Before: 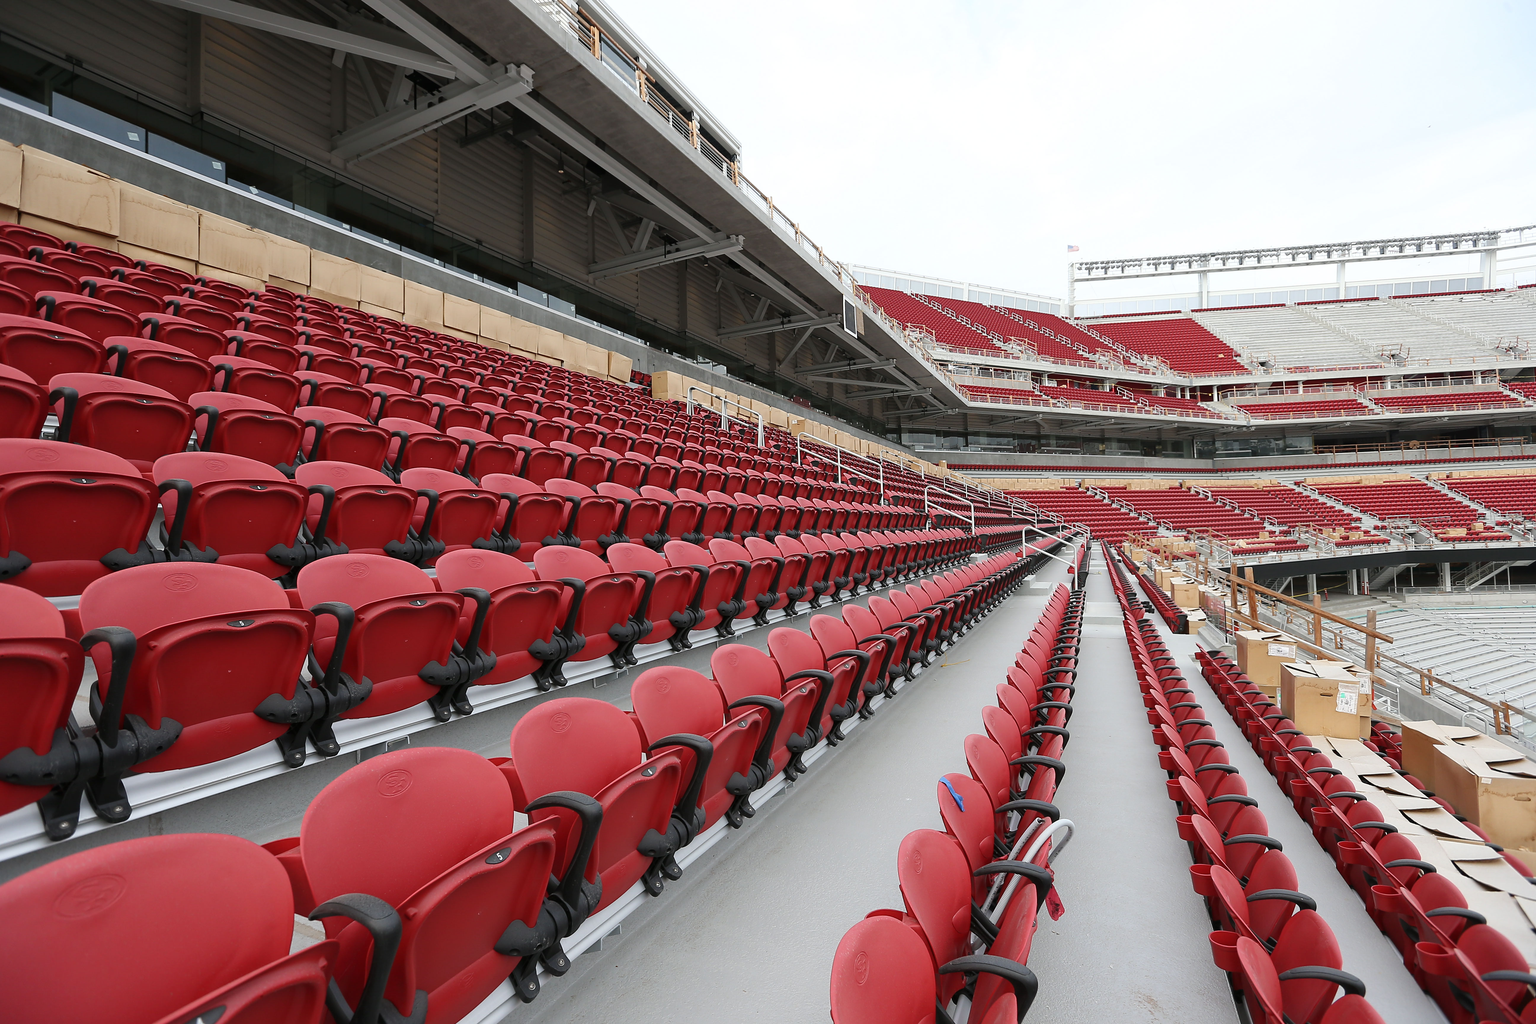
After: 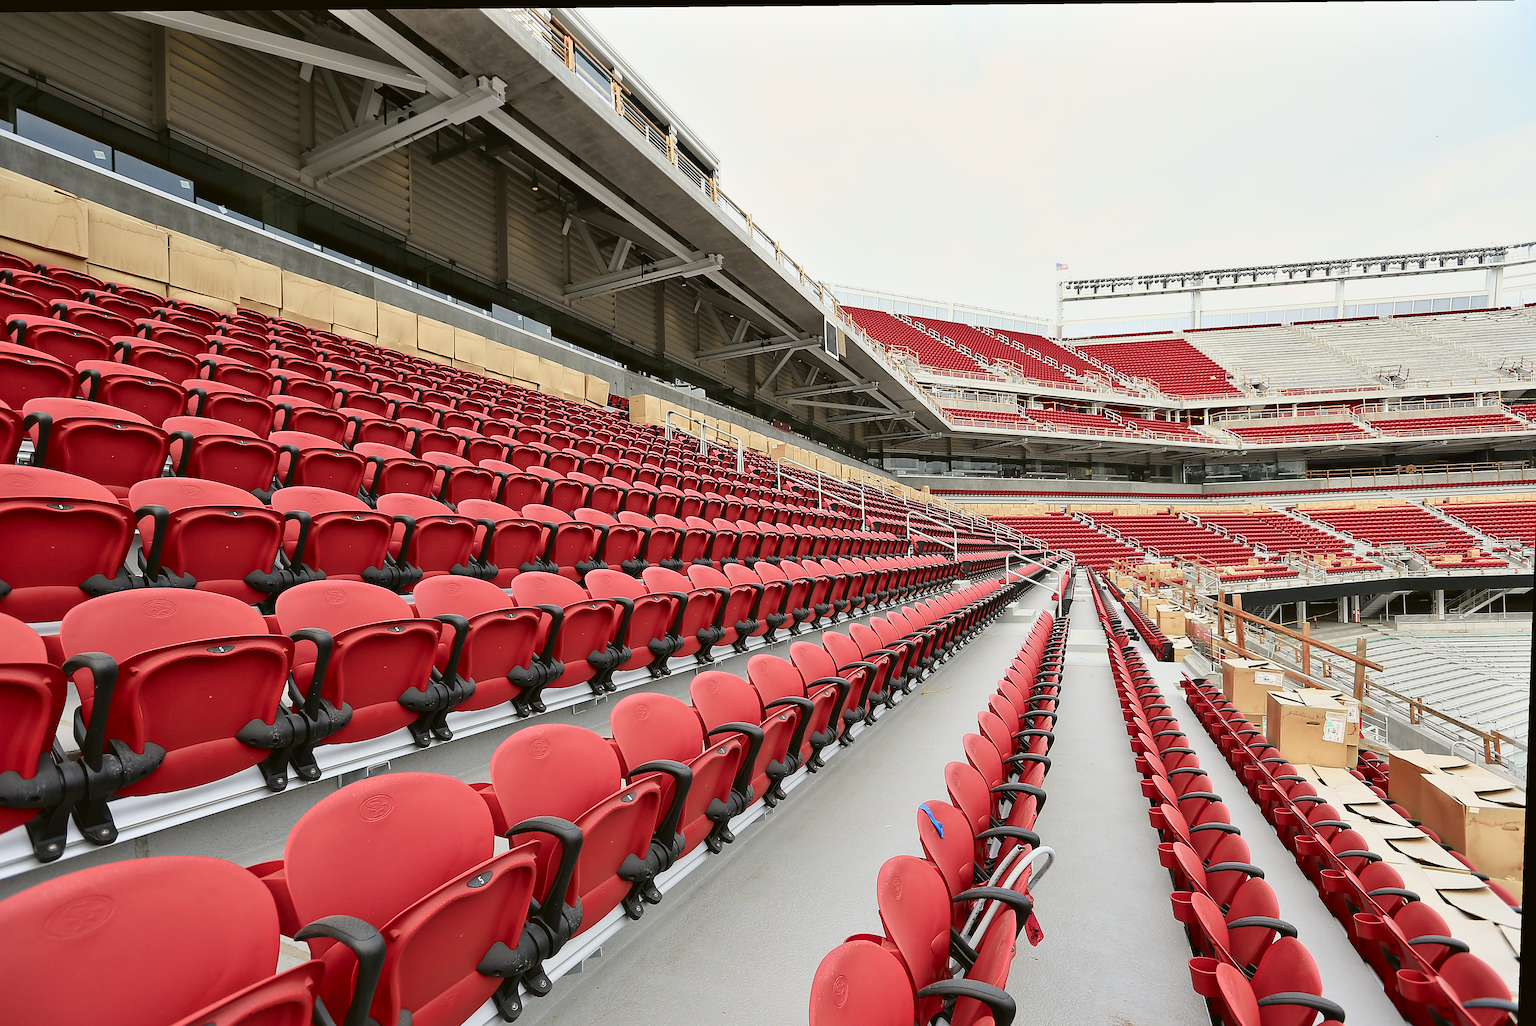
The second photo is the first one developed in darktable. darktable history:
rotate and perspective: lens shift (vertical) 0.048, lens shift (horizontal) -0.024, automatic cropping off
tone curve: curves: ch0 [(0, 0.021) (0.049, 0.044) (0.152, 0.14) (0.328, 0.377) (0.473, 0.543) (0.663, 0.734) (0.84, 0.899) (1, 0.969)]; ch1 [(0, 0) (0.302, 0.331) (0.427, 0.433) (0.472, 0.47) (0.502, 0.503) (0.527, 0.524) (0.564, 0.591) (0.602, 0.632) (0.677, 0.701) (0.859, 0.885) (1, 1)]; ch2 [(0, 0) (0.33, 0.301) (0.447, 0.44) (0.487, 0.496) (0.502, 0.516) (0.535, 0.563) (0.565, 0.6) (0.618, 0.629) (1, 1)], color space Lab, independent channels, preserve colors none
shadows and highlights: low approximation 0.01, soften with gaussian
crop and rotate: left 2.536%, right 1.107%, bottom 2.246%
sharpen: on, module defaults
